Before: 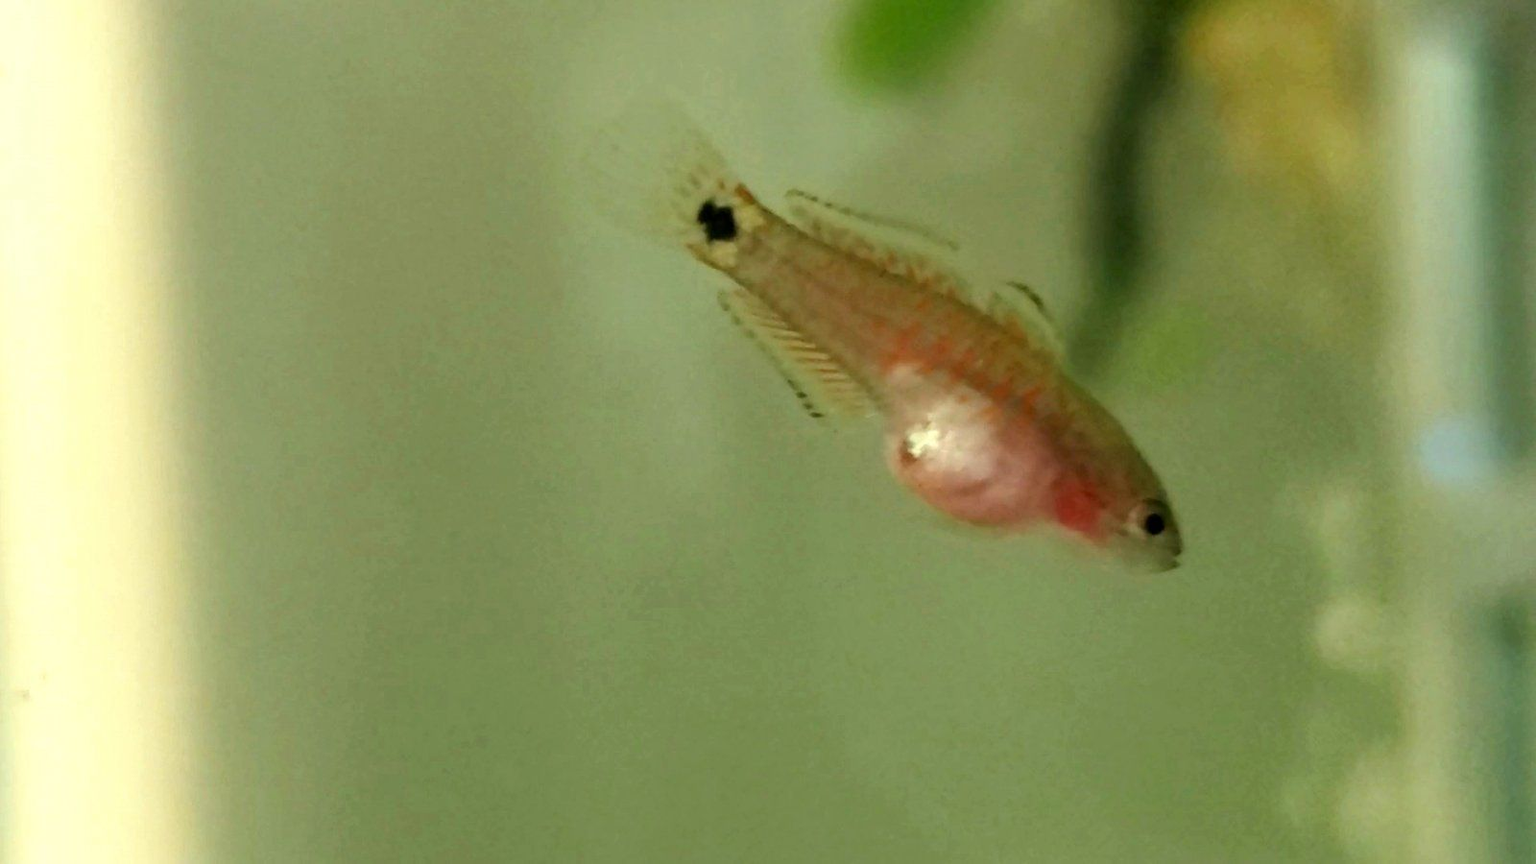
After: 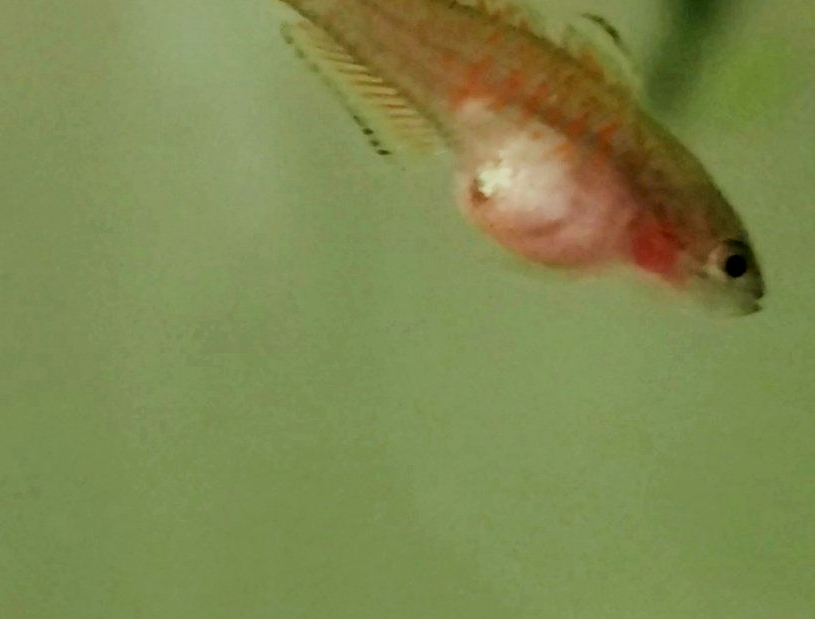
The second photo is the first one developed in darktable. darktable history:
filmic rgb: black relative exposure -7.32 EV, white relative exposure 5.09 EV, hardness 3.2
crop and rotate: left 29.237%, top 31.152%, right 19.807%
contrast brightness saturation: contrast 0.1, brightness 0.02, saturation 0.02
